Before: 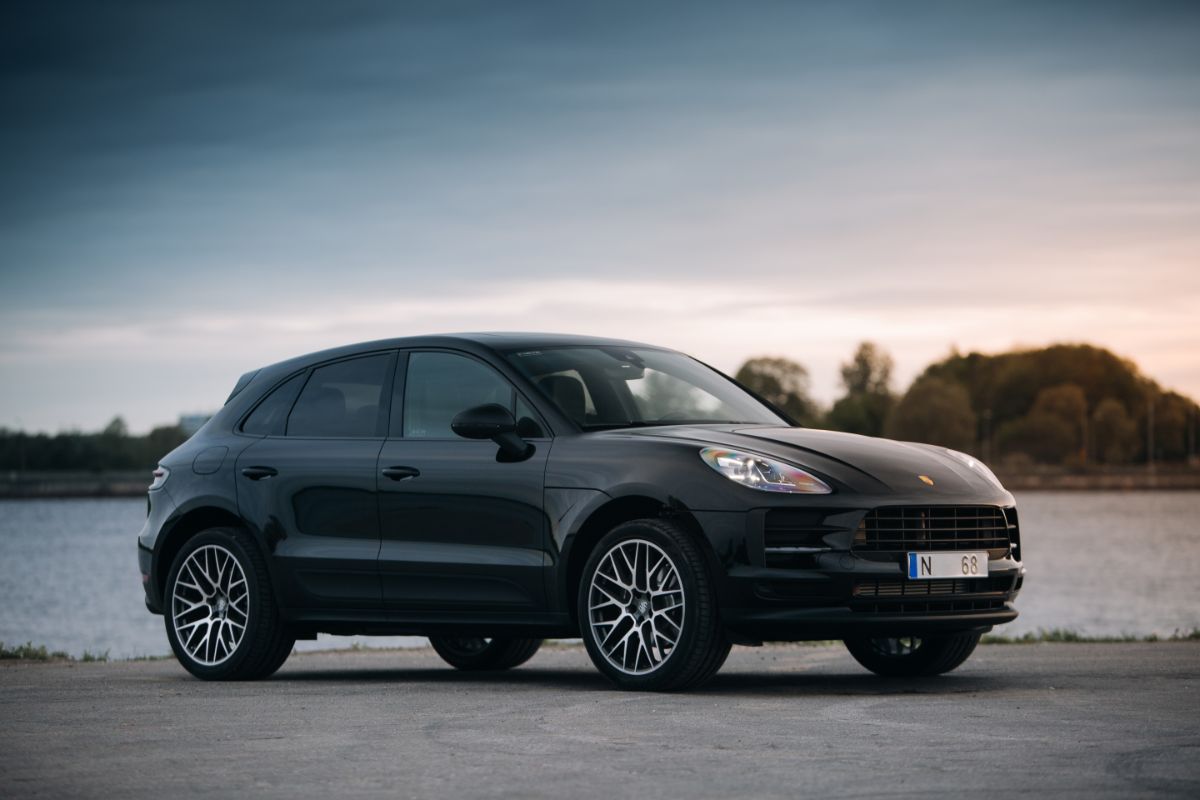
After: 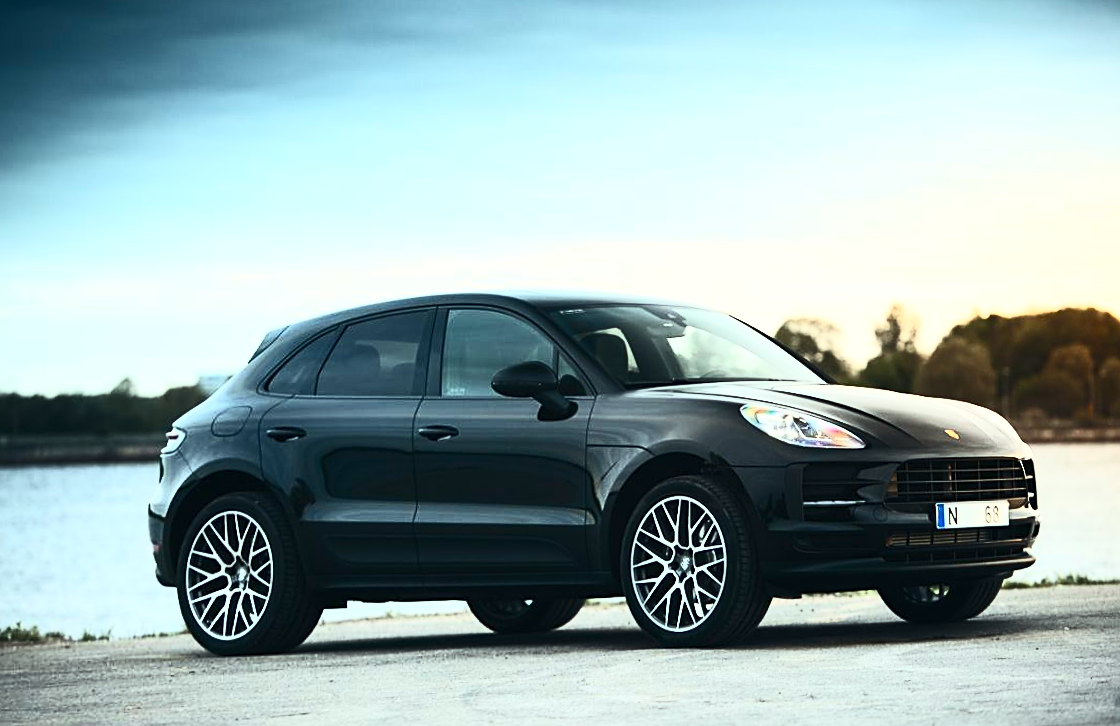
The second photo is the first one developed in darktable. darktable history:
white balance: emerald 1
rotate and perspective: rotation -0.013°, lens shift (vertical) -0.027, lens shift (horizontal) 0.178, crop left 0.016, crop right 0.989, crop top 0.082, crop bottom 0.918
sharpen: on, module defaults
crop and rotate: right 5.167%
contrast brightness saturation: contrast 0.62, brightness 0.34, saturation 0.14
exposure: exposure 0.766 EV, compensate highlight preservation false
color correction: highlights a* -8, highlights b* 3.1
